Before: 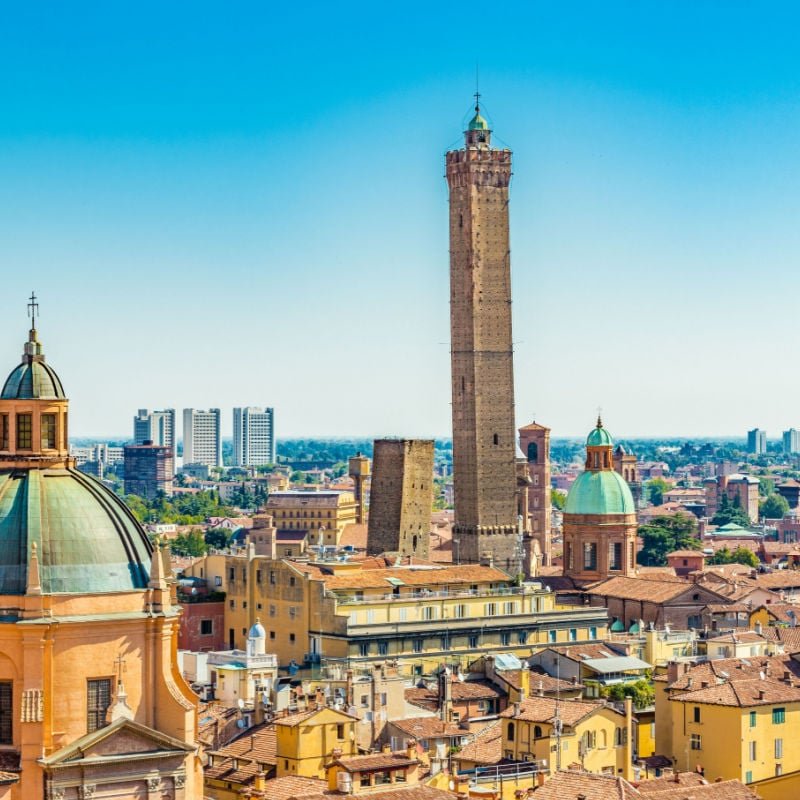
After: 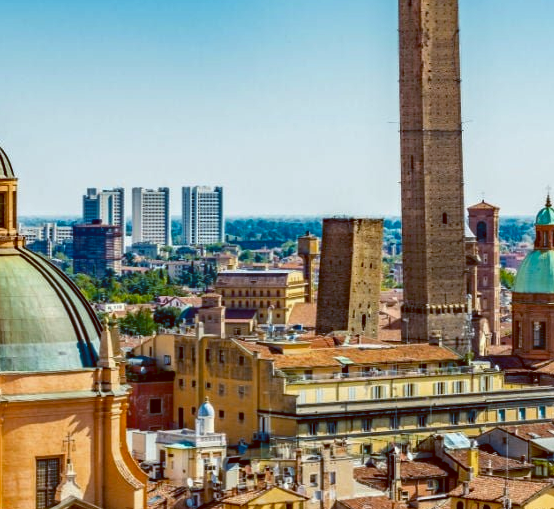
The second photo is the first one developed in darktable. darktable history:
color balance: lift [1, 1.015, 1.004, 0.985], gamma [1, 0.958, 0.971, 1.042], gain [1, 0.956, 0.977, 1.044]
contrast brightness saturation: brightness -0.2, saturation 0.08
crop: left 6.488%, top 27.668%, right 24.183%, bottom 8.656%
tone equalizer: on, module defaults
